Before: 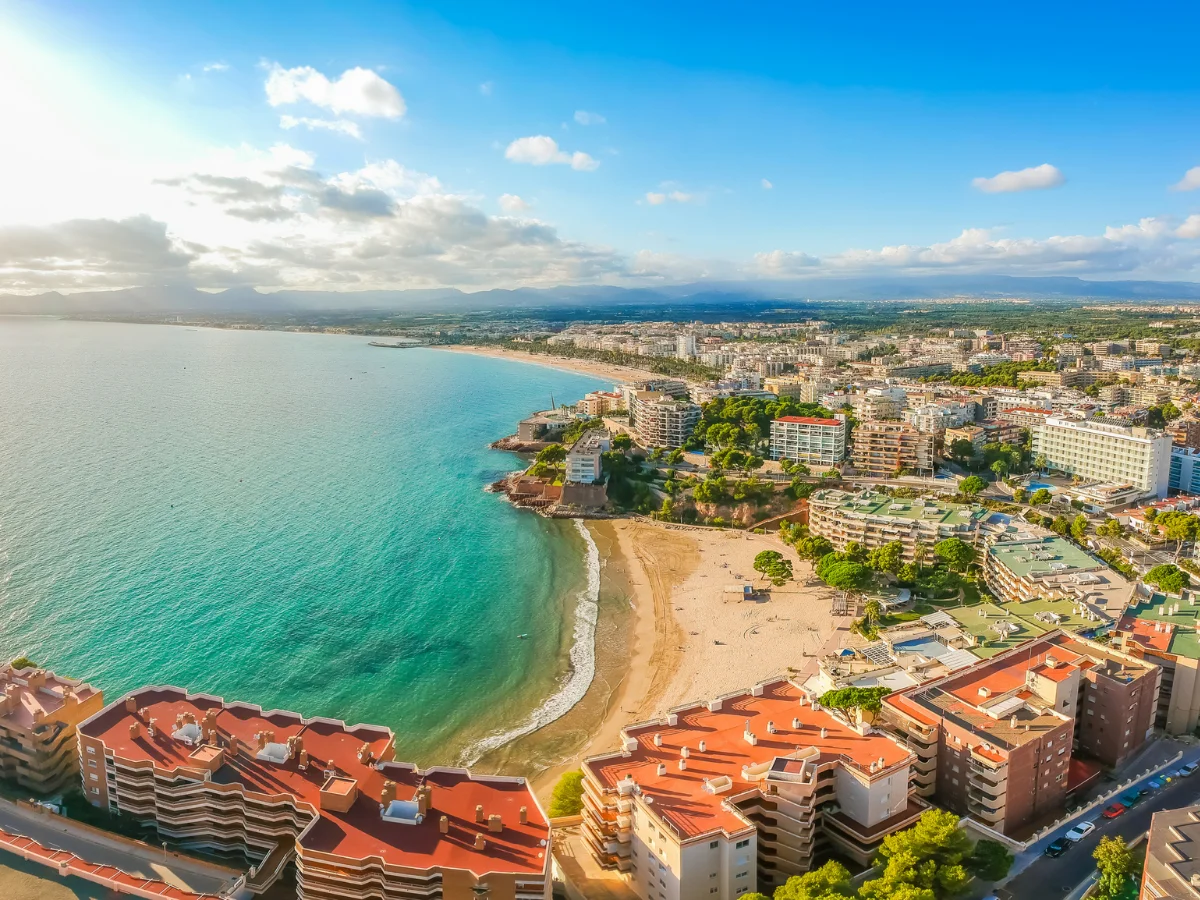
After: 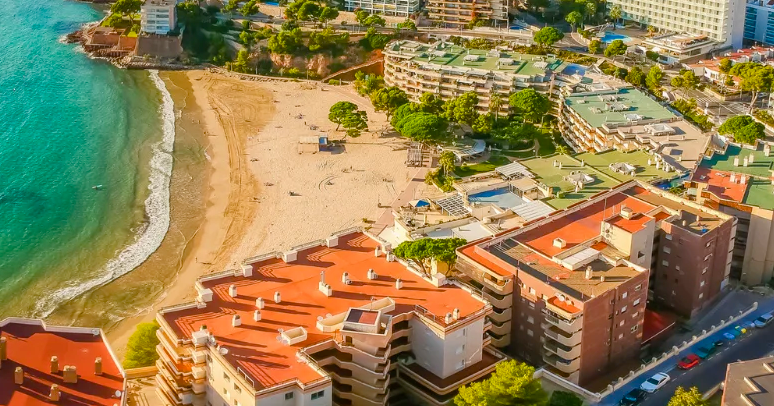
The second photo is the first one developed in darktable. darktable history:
color balance rgb: perceptual saturation grading › global saturation 15.377%, perceptual saturation grading › highlights -19.597%, perceptual saturation grading › shadows 19.928%, global vibrance 19.63%
crop and rotate: left 35.424%, top 49.911%, bottom 4.948%
